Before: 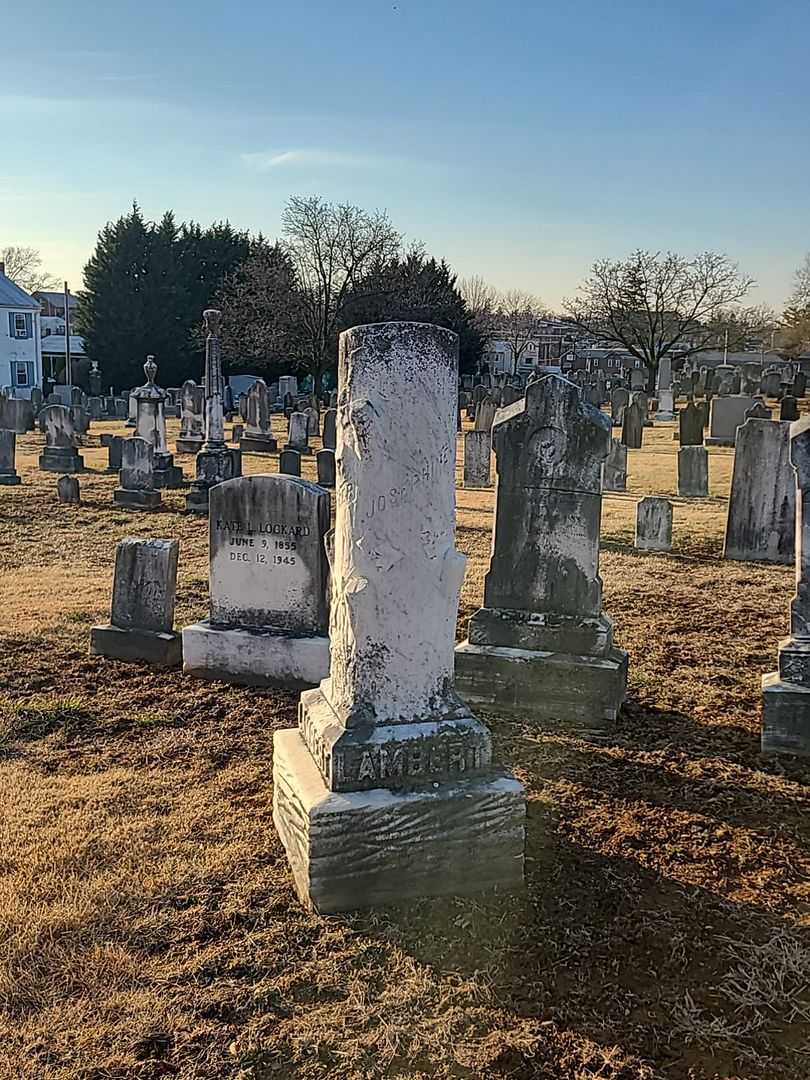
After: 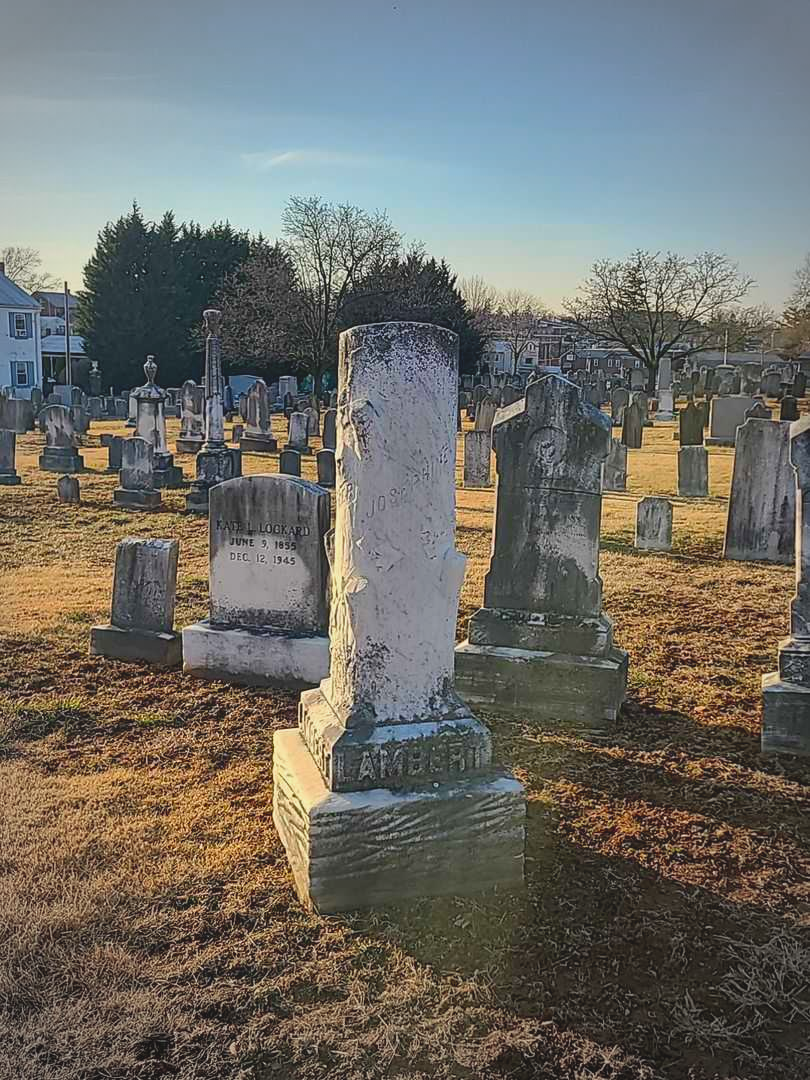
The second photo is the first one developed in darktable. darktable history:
shadows and highlights: shadows 62.66, white point adjustment 0.37, highlights -34.44, compress 83.82%
vignetting: fall-off start 67.15%, brightness -0.442, saturation -0.691, width/height ratio 1.011, unbound false
exposure: exposure 0.197 EV, compensate highlight preservation false
contrast brightness saturation: contrast -0.19, saturation 0.19
